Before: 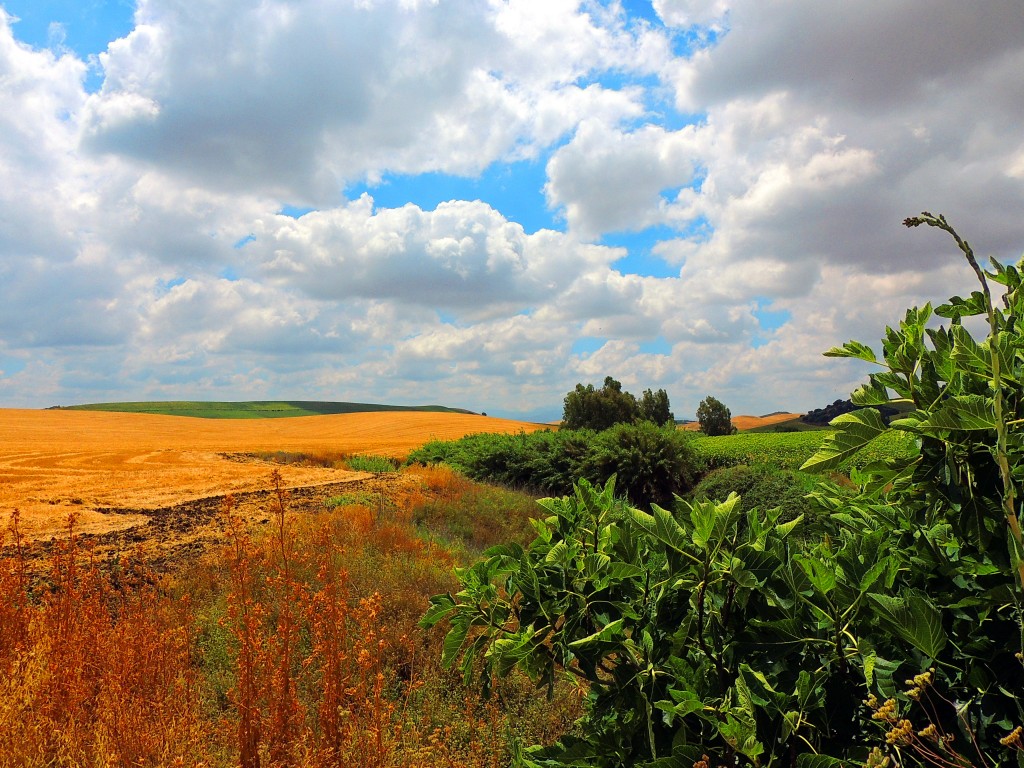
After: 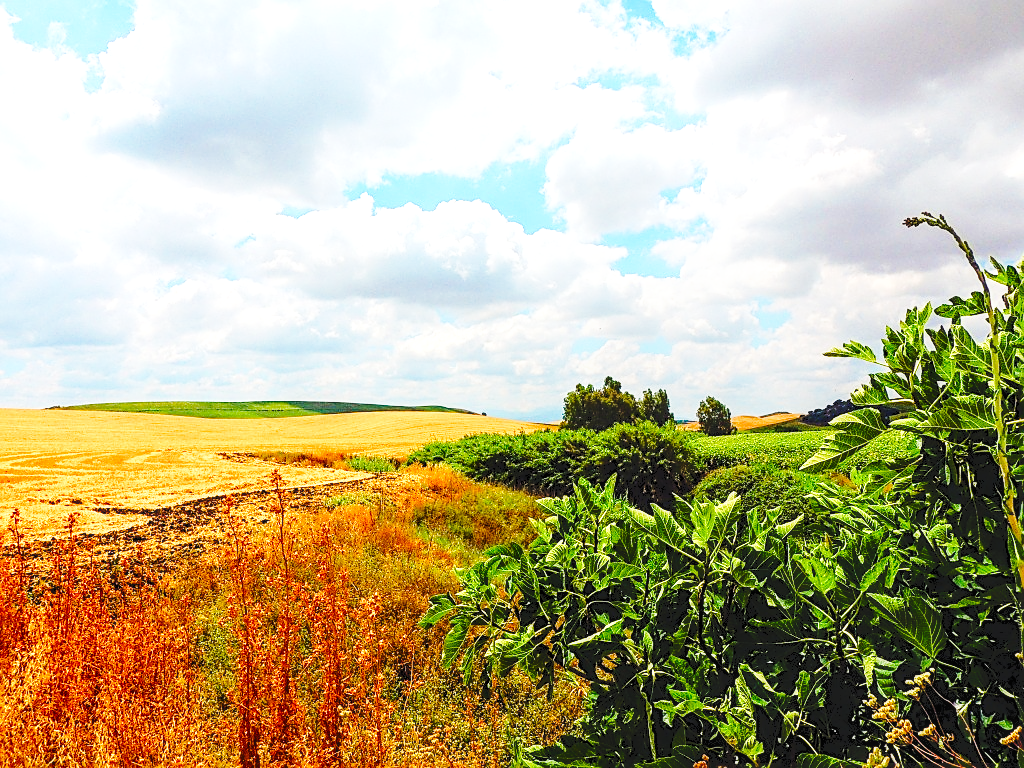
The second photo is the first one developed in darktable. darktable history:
base curve: curves: ch0 [(0, 0) (0.036, 0.037) (0.121, 0.228) (0.46, 0.76) (0.859, 0.983) (1, 1)], preserve colors none
tone curve: curves: ch0 [(0, 0) (0.003, 0.068) (0.011, 0.079) (0.025, 0.092) (0.044, 0.107) (0.069, 0.121) (0.1, 0.134) (0.136, 0.16) (0.177, 0.198) (0.224, 0.242) (0.277, 0.312) (0.335, 0.384) (0.399, 0.461) (0.468, 0.539) (0.543, 0.622) (0.623, 0.691) (0.709, 0.763) (0.801, 0.833) (0.898, 0.909) (1, 1)], color space Lab, independent channels, preserve colors none
tone equalizer: -8 EV -0.421 EV, -7 EV -0.402 EV, -6 EV -0.342 EV, -5 EV -0.24 EV, -3 EV 0.196 EV, -2 EV 0.314 EV, -1 EV 0.375 EV, +0 EV 0.436 EV
exposure: compensate exposure bias true, compensate highlight preservation false
sharpen: on, module defaults
color balance rgb: linear chroma grading › global chroma 16.571%, perceptual saturation grading › global saturation 20%, perceptual saturation grading › highlights -49.998%, perceptual saturation grading › shadows 24.139%, global vibrance 20%
local contrast: detail 130%
